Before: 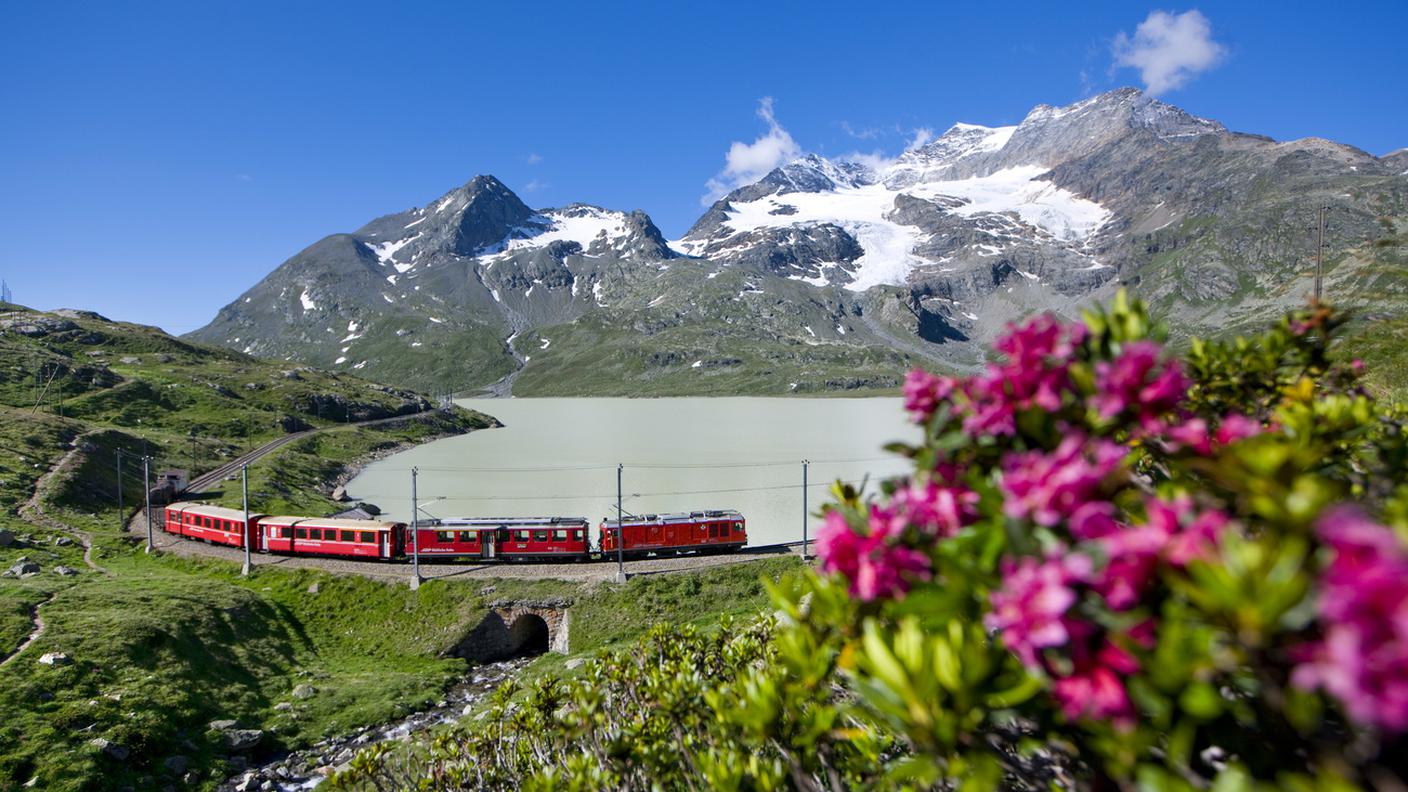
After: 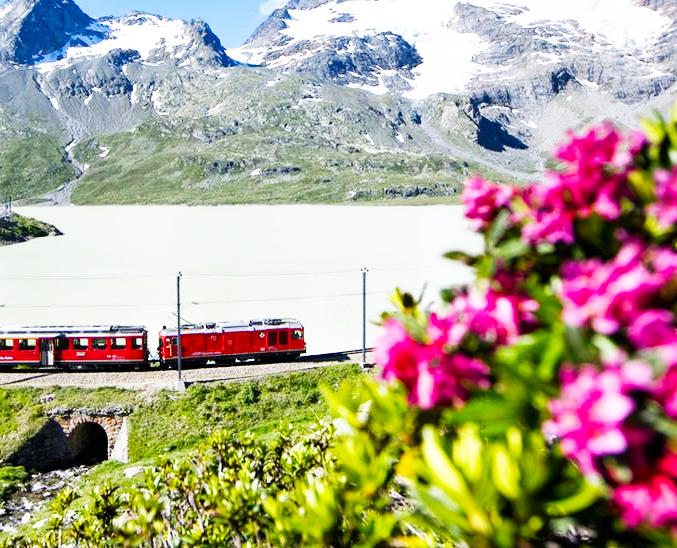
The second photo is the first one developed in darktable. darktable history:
crop: left 31.385%, top 24.278%, right 20.475%, bottom 6.416%
base curve: curves: ch0 [(0, 0) (0.007, 0.004) (0.027, 0.03) (0.046, 0.07) (0.207, 0.54) (0.442, 0.872) (0.673, 0.972) (1, 1)], preserve colors none
